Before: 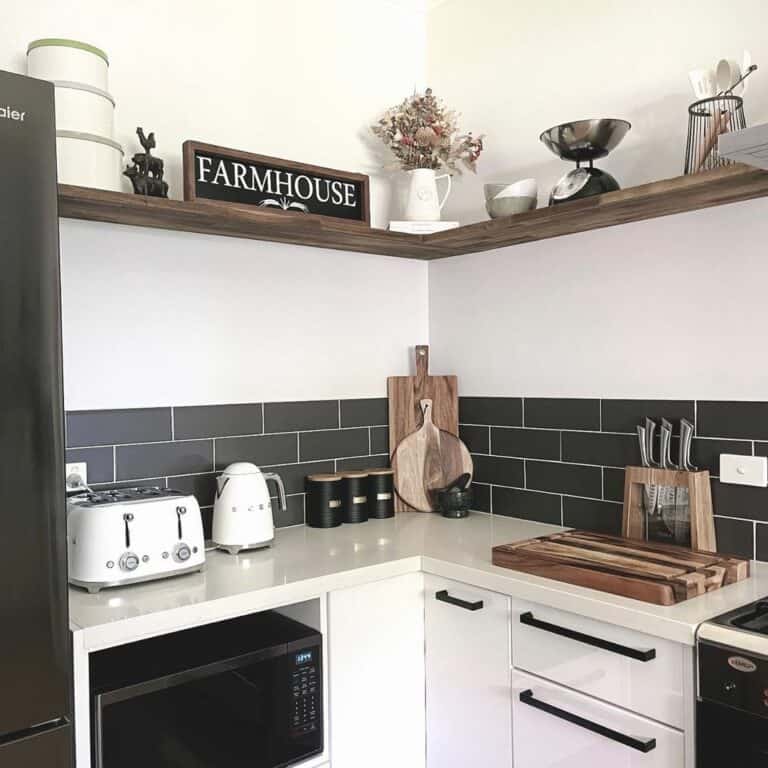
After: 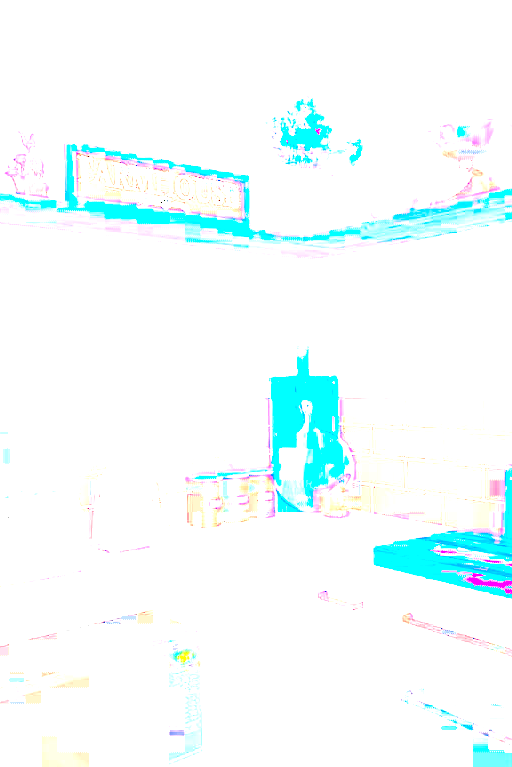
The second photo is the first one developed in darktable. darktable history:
exposure: exposure 7.938 EV, compensate highlight preservation false
color zones: curves: ch0 [(0.826, 0.353)]; ch1 [(0.242, 0.647) (0.889, 0.342)]; ch2 [(0.246, 0.089) (0.969, 0.068)]
contrast brightness saturation: contrast 0.204, brightness 0.155, saturation 0.224
crop and rotate: left 15.52%, right 17.733%
